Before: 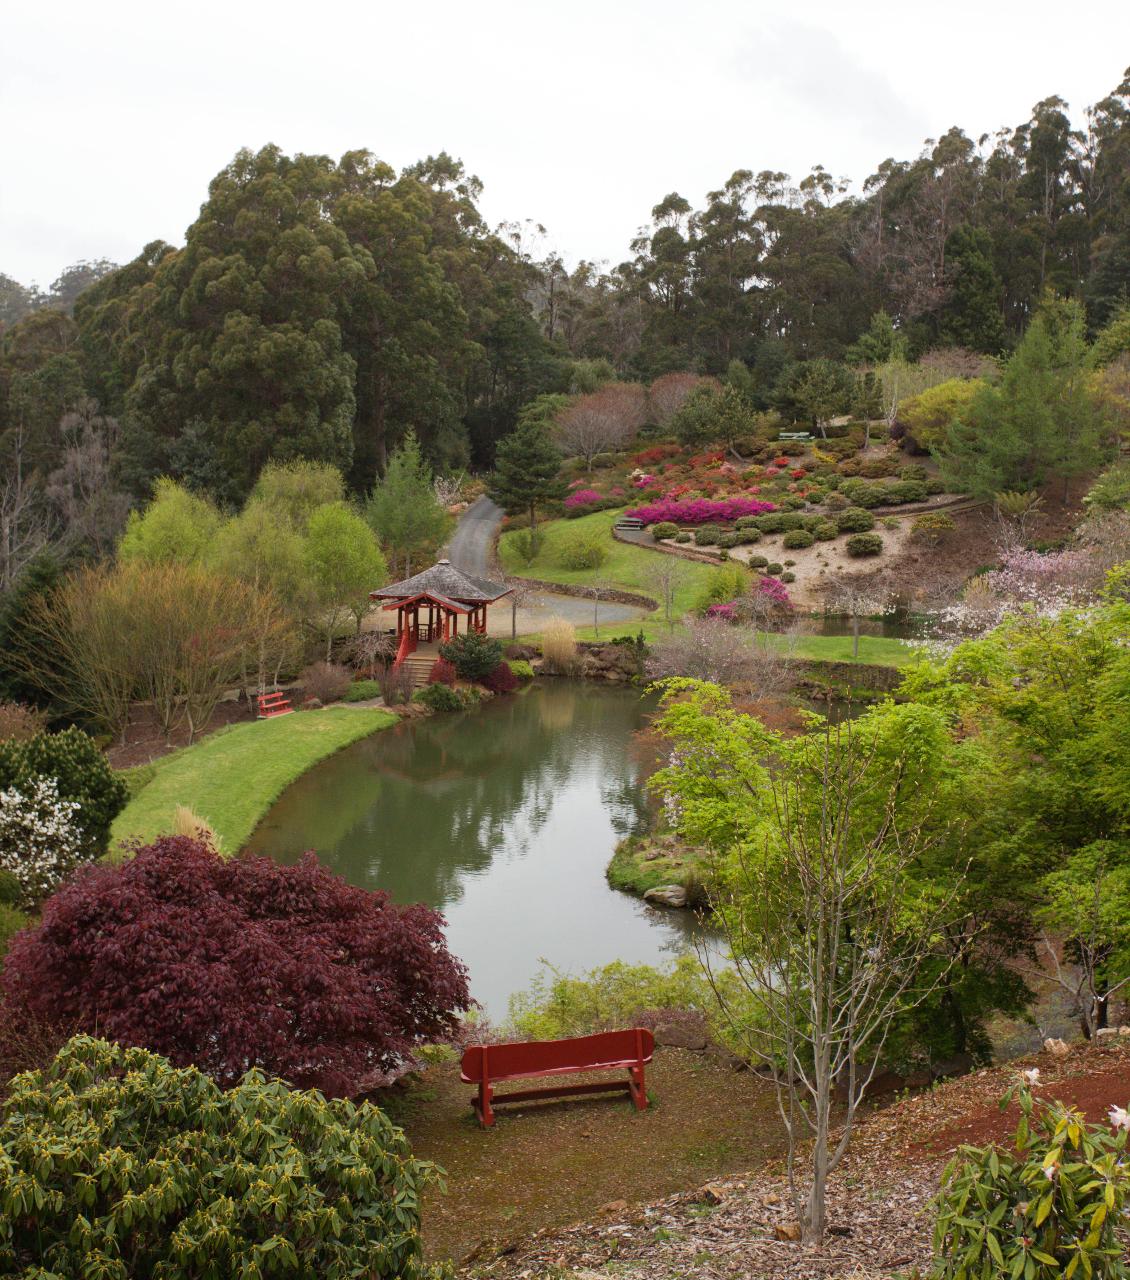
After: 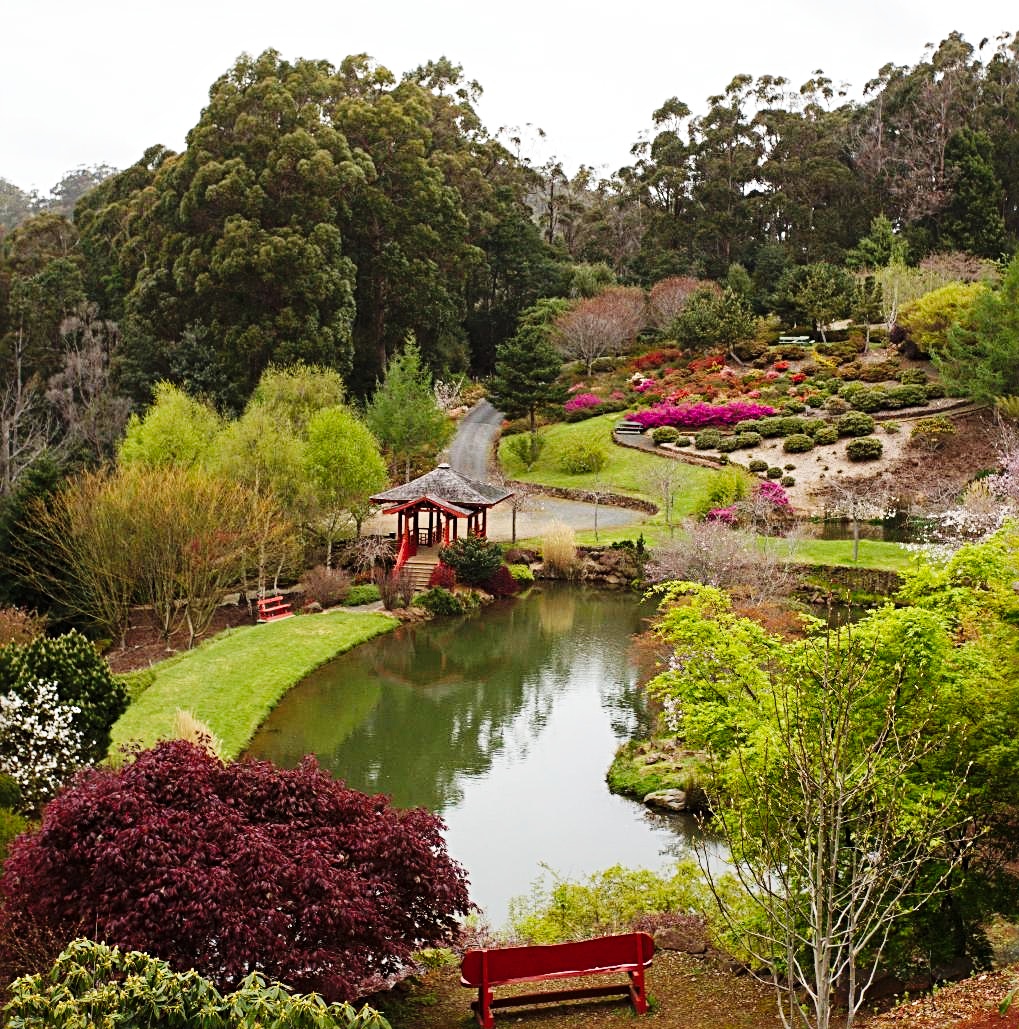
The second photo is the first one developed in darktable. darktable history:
crop: top 7.557%, right 9.813%, bottom 11.979%
sharpen: radius 3.99
tone equalizer: mask exposure compensation -0.491 EV
base curve: curves: ch0 [(0, 0) (0.036, 0.025) (0.121, 0.166) (0.206, 0.329) (0.605, 0.79) (1, 1)], preserve colors none
